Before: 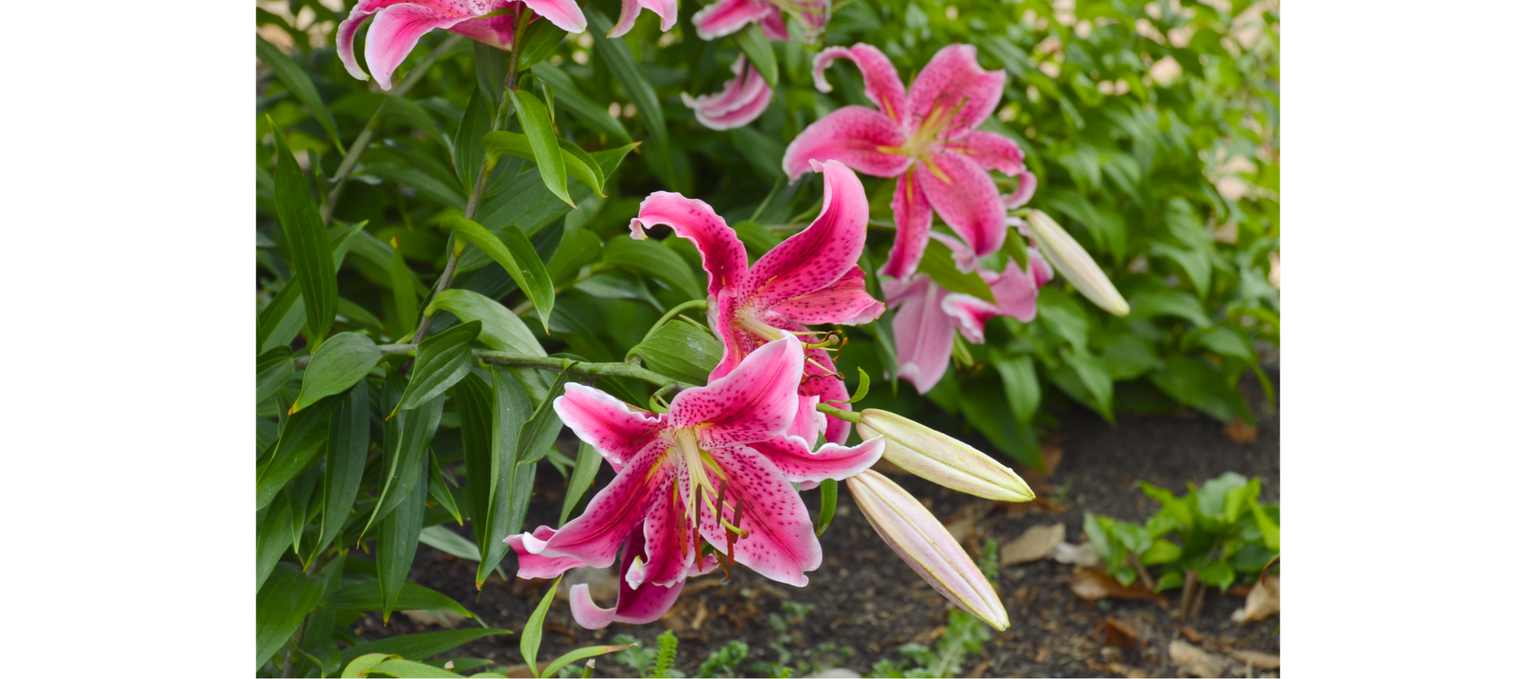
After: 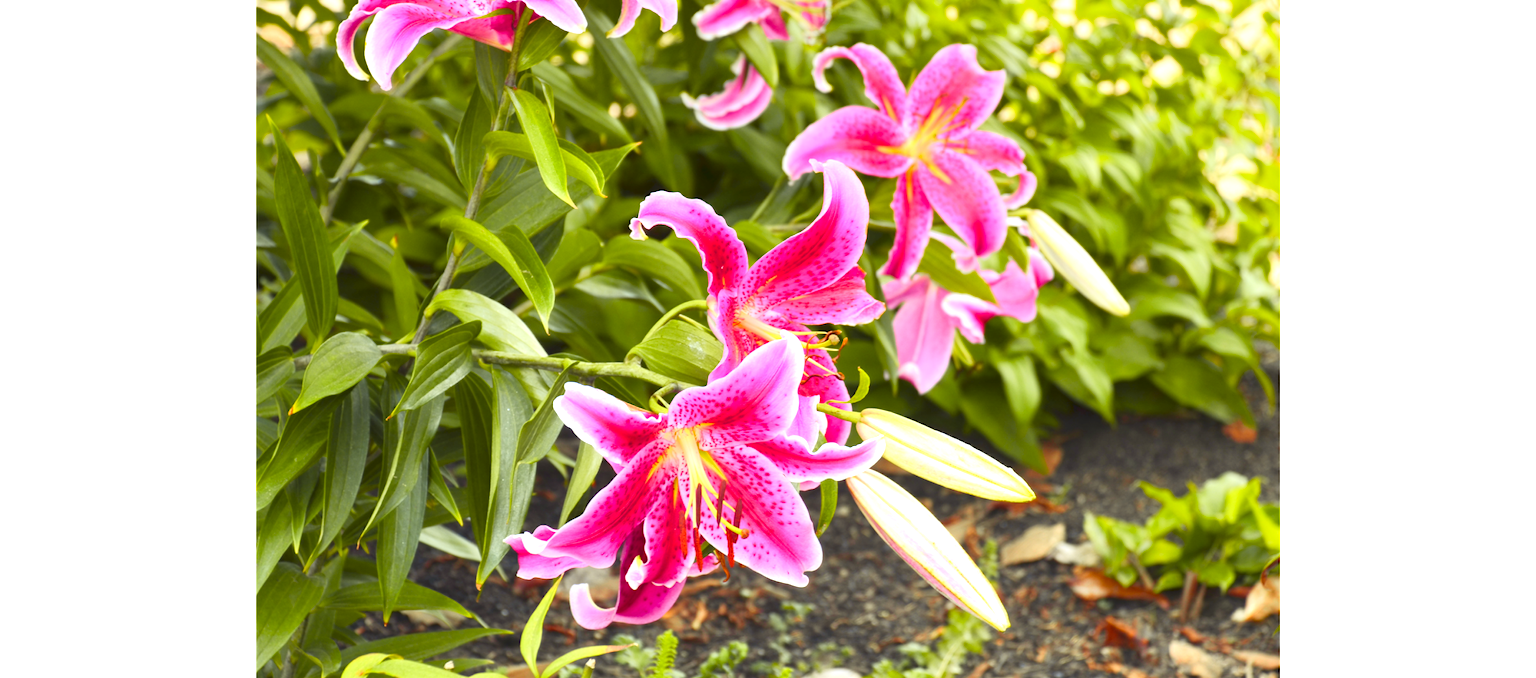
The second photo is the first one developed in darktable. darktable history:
haze removal: compatibility mode true, adaptive false
tone curve: curves: ch0 [(0, 0.036) (0.119, 0.115) (0.466, 0.498) (0.715, 0.767) (0.817, 0.865) (1, 0.998)]; ch1 [(0, 0) (0.377, 0.416) (0.44, 0.461) (0.487, 0.49) (0.514, 0.517) (0.536, 0.577) (0.66, 0.724) (1, 1)]; ch2 [(0, 0) (0.38, 0.405) (0.463, 0.443) (0.492, 0.486) (0.526, 0.541) (0.578, 0.598) (0.653, 0.698) (1, 1)], color space Lab, independent channels, preserve colors none
exposure: exposure 1.064 EV, compensate highlight preservation false
